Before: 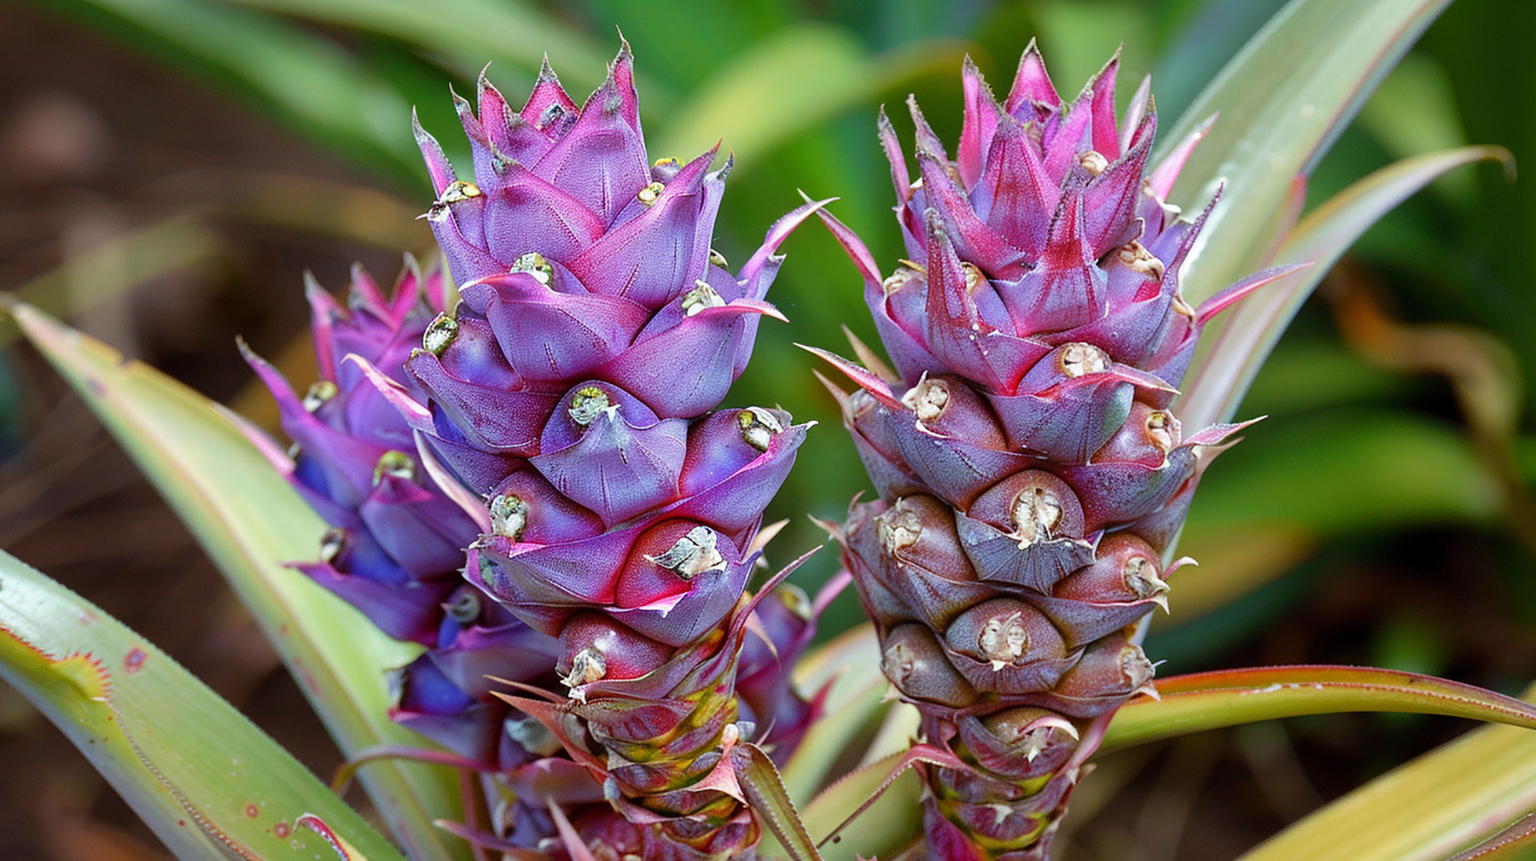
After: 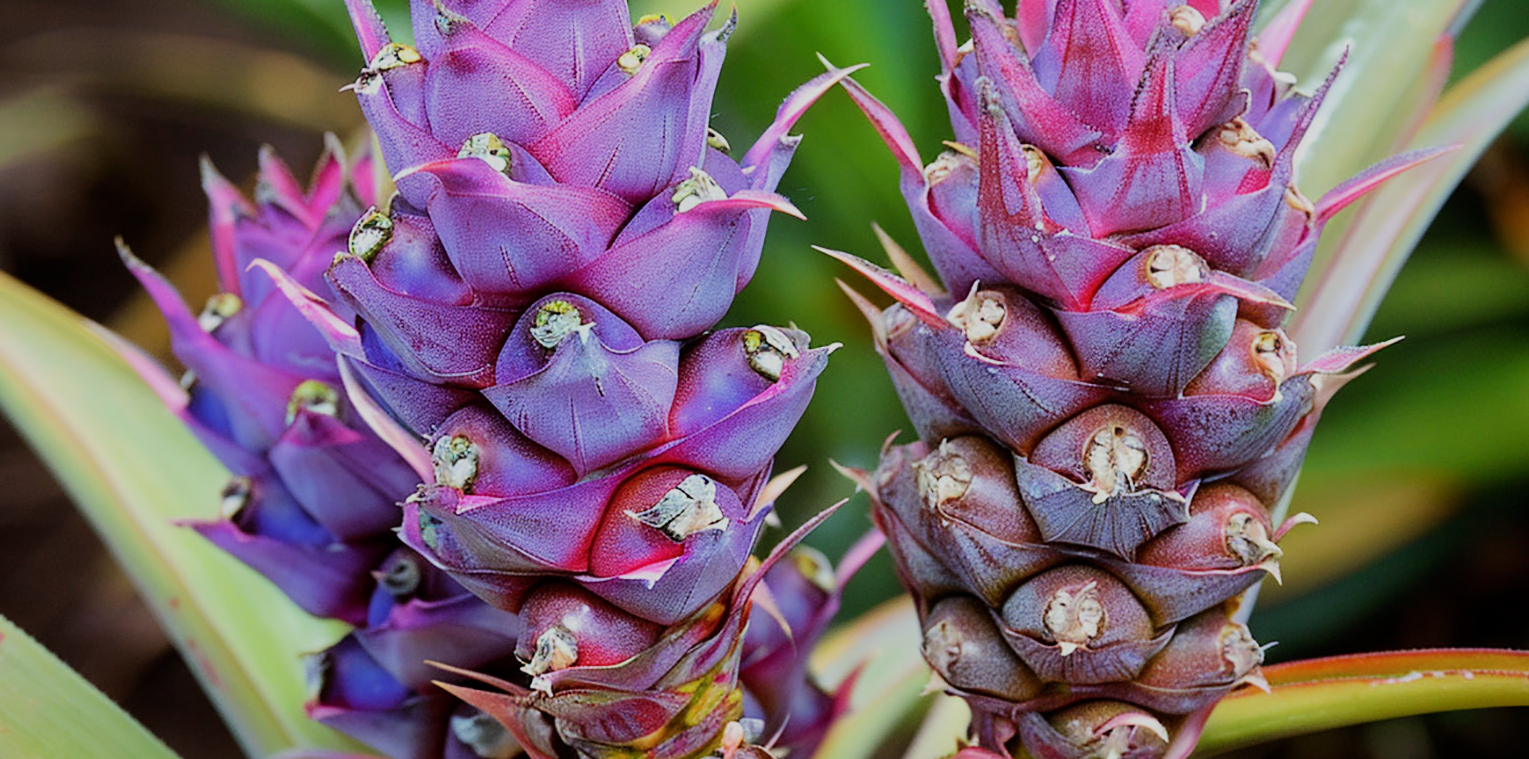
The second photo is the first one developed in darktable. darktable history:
filmic rgb: black relative exposure -7.65 EV, white relative exposure 4.56 EV, hardness 3.61, contrast 1.243, preserve chrominance max RGB, color science v6 (2022), contrast in shadows safe, contrast in highlights safe
crop: left 9.408%, top 17.033%, right 10.909%, bottom 12.408%
